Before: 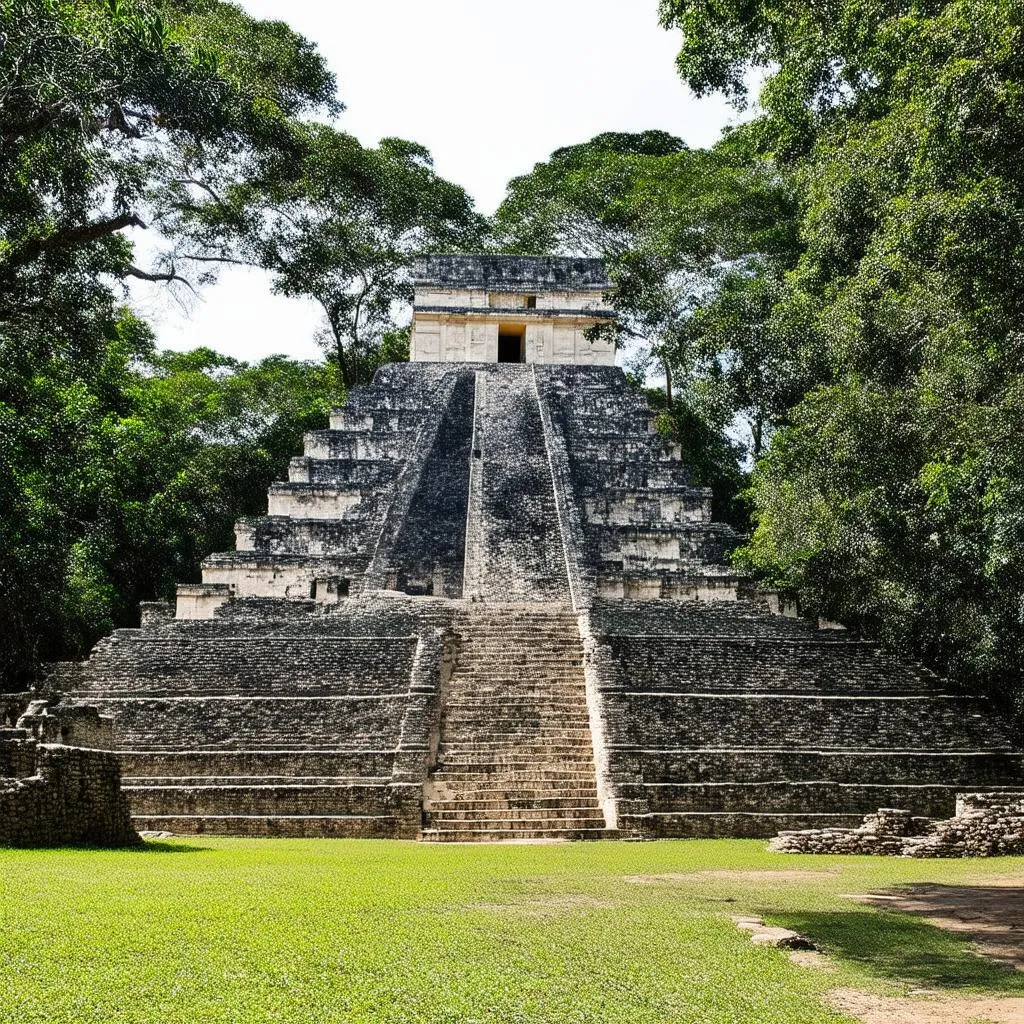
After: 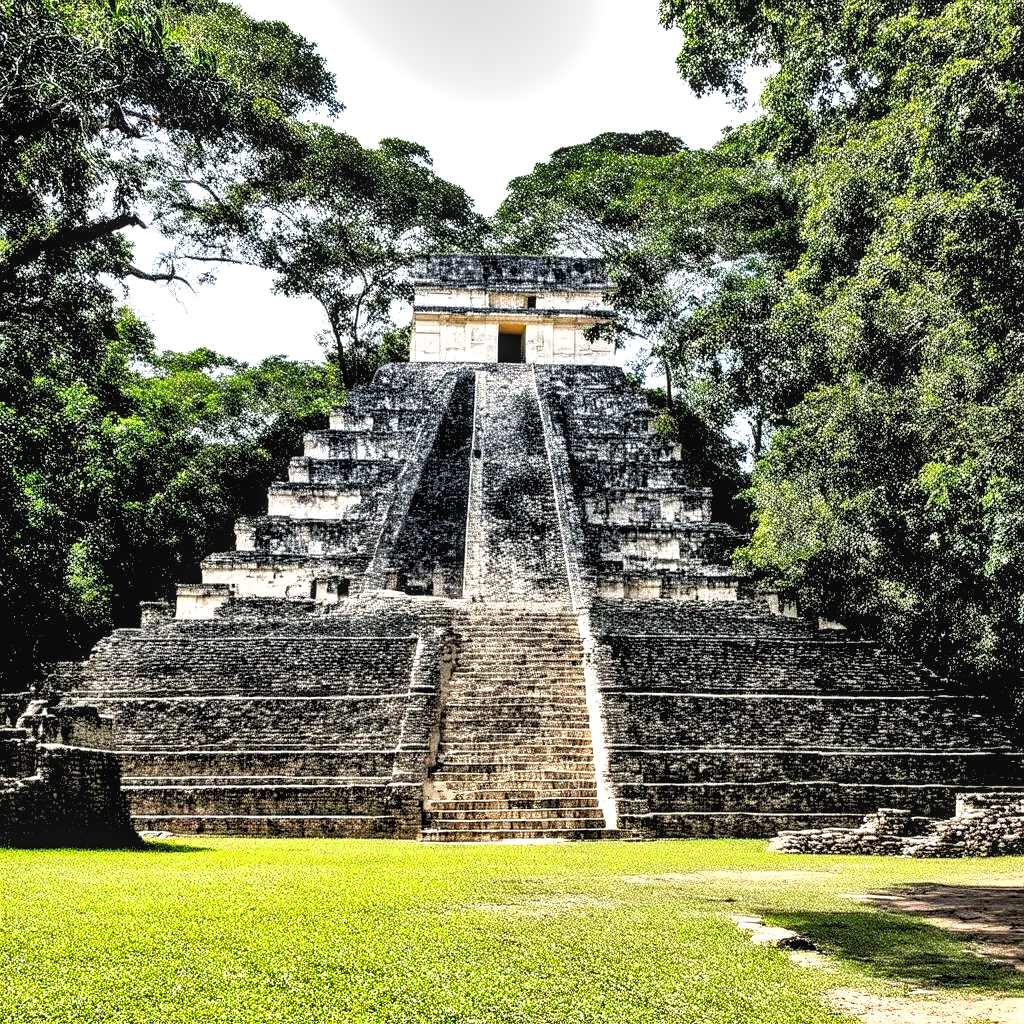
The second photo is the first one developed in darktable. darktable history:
shadows and highlights: shadows 52.42, soften with gaussian
exposure: black level correction 0, exposure 0.7 EV, compensate exposure bias true, compensate highlight preservation false
local contrast: on, module defaults
rgb levels: levels [[0.034, 0.472, 0.904], [0, 0.5, 1], [0, 0.5, 1]]
